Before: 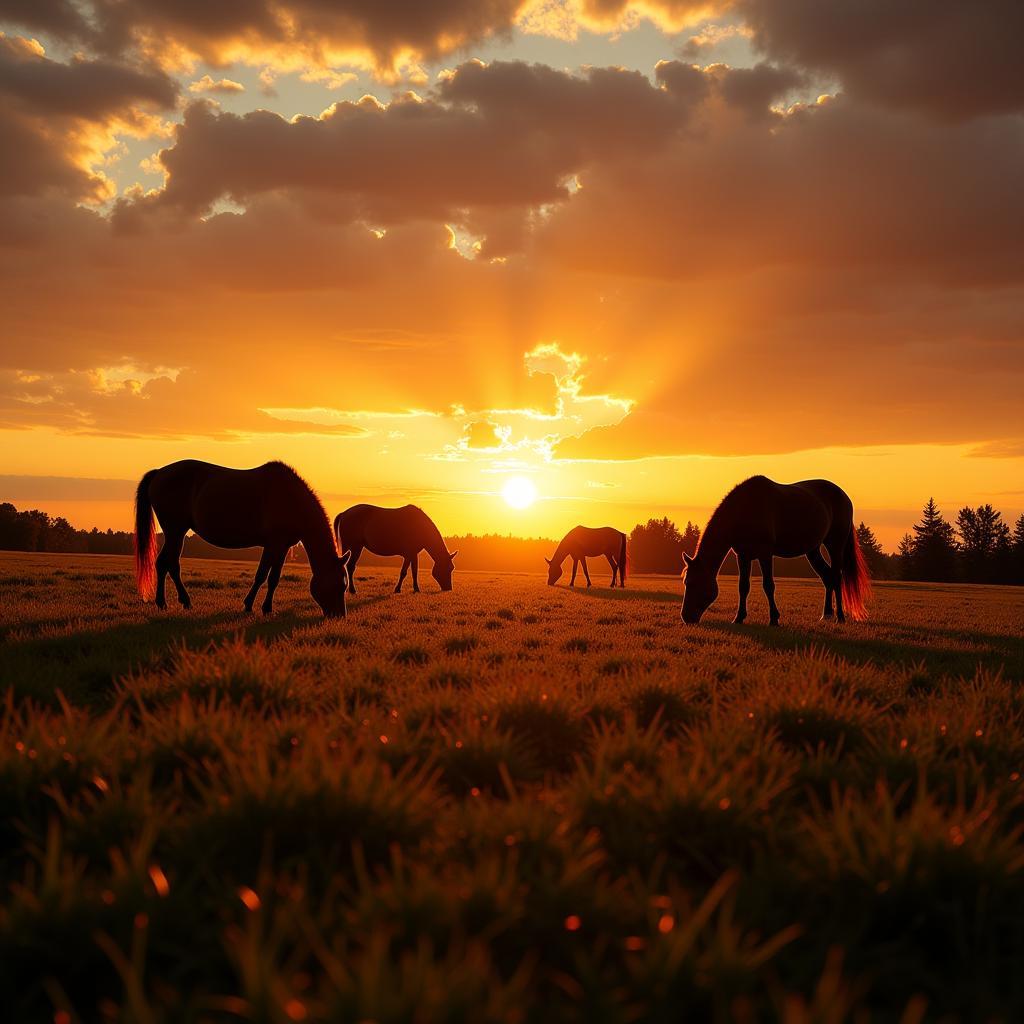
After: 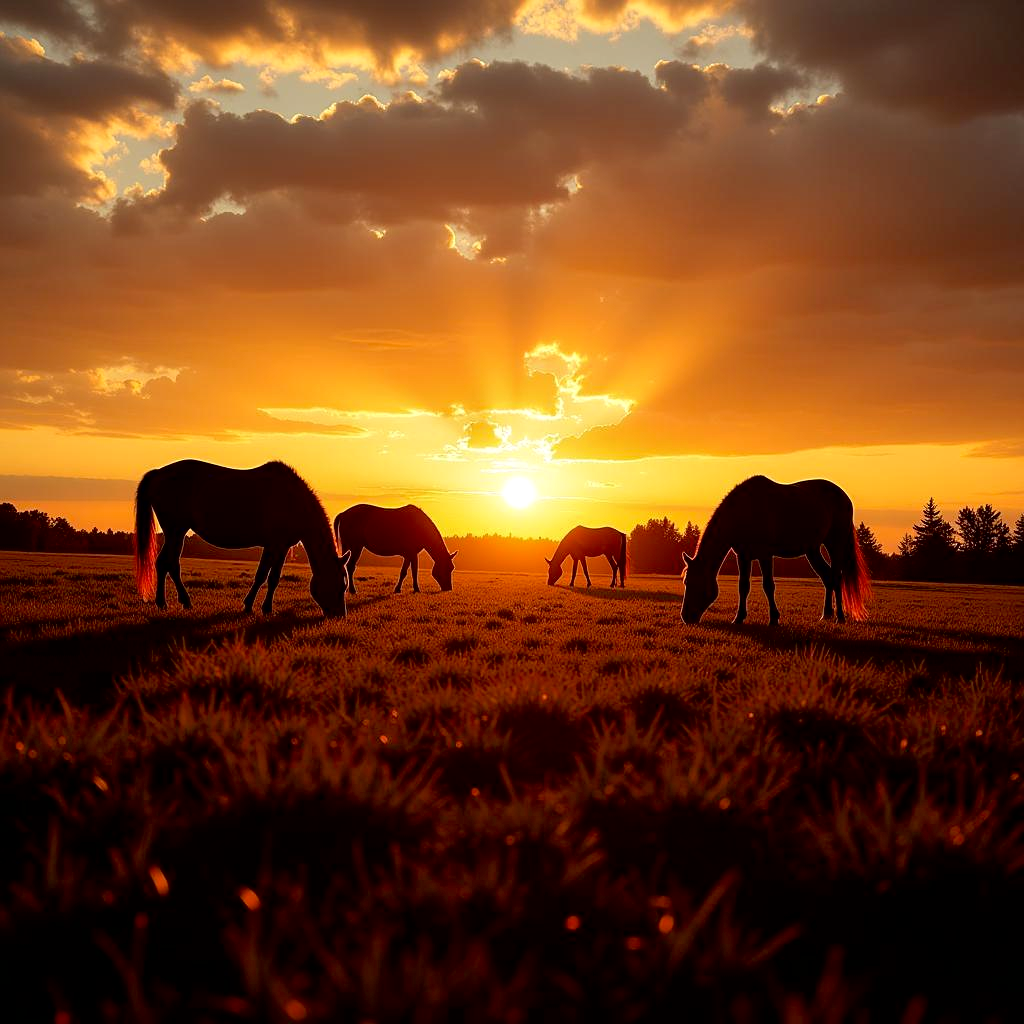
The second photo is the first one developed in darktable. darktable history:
local contrast: mode bilateral grid, contrast 20, coarseness 50, detail 119%, midtone range 0.2
exposure: black level correction 0.009, exposure 0.017 EV, compensate exposure bias true, compensate highlight preservation false
sharpen: amount 0.202
